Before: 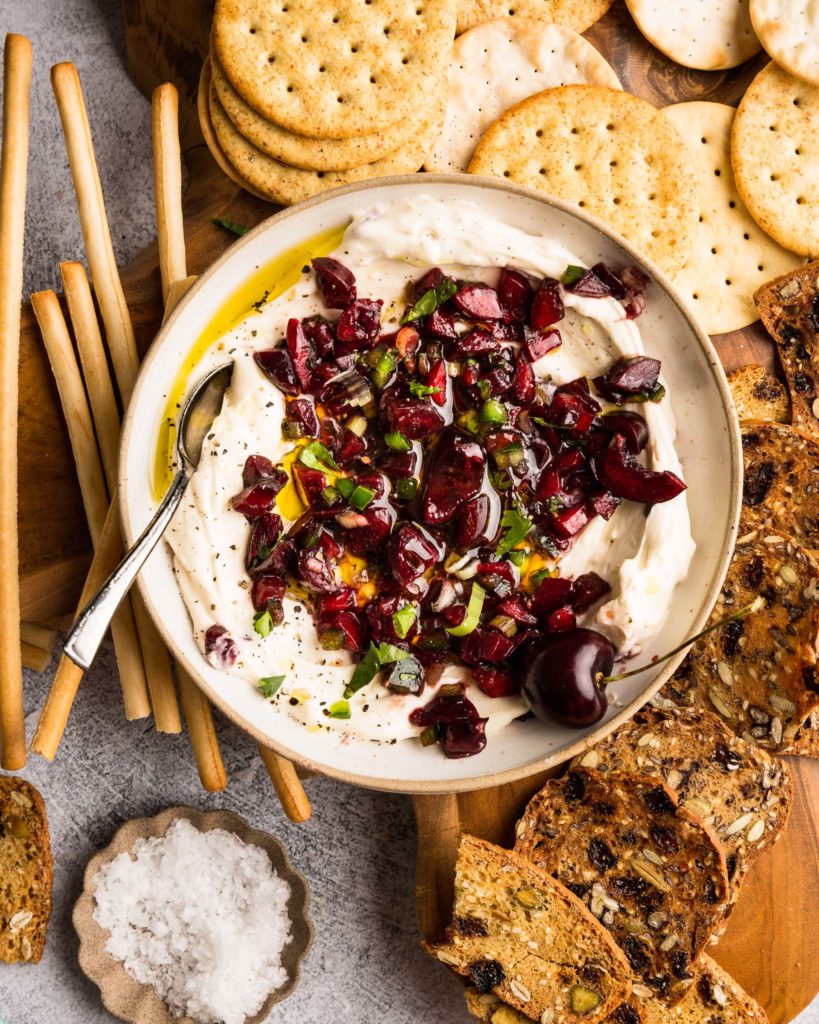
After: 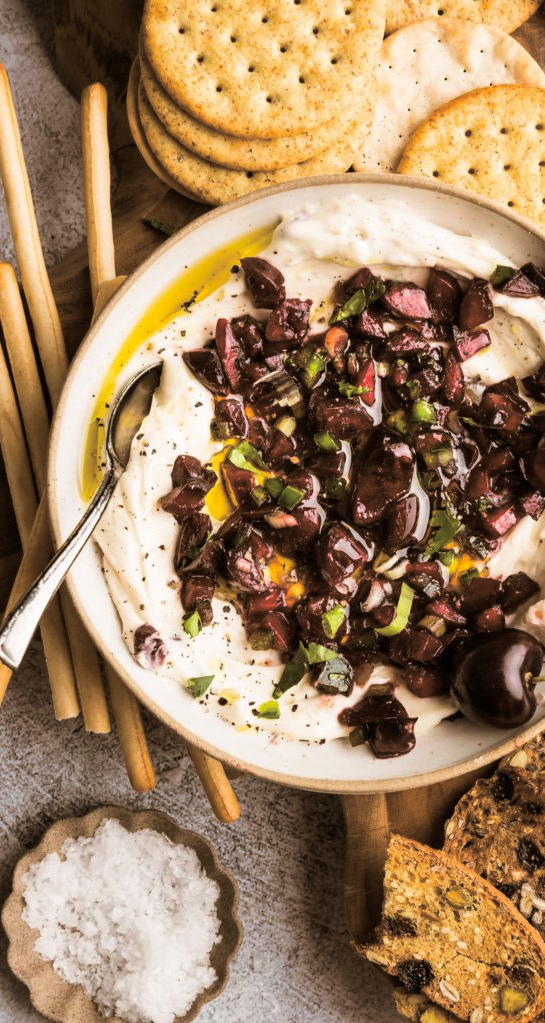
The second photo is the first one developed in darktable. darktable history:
crop and rotate: left 8.786%, right 24.548%
split-toning: shadows › hue 32.4°, shadows › saturation 0.51, highlights › hue 180°, highlights › saturation 0, balance -60.17, compress 55.19%
